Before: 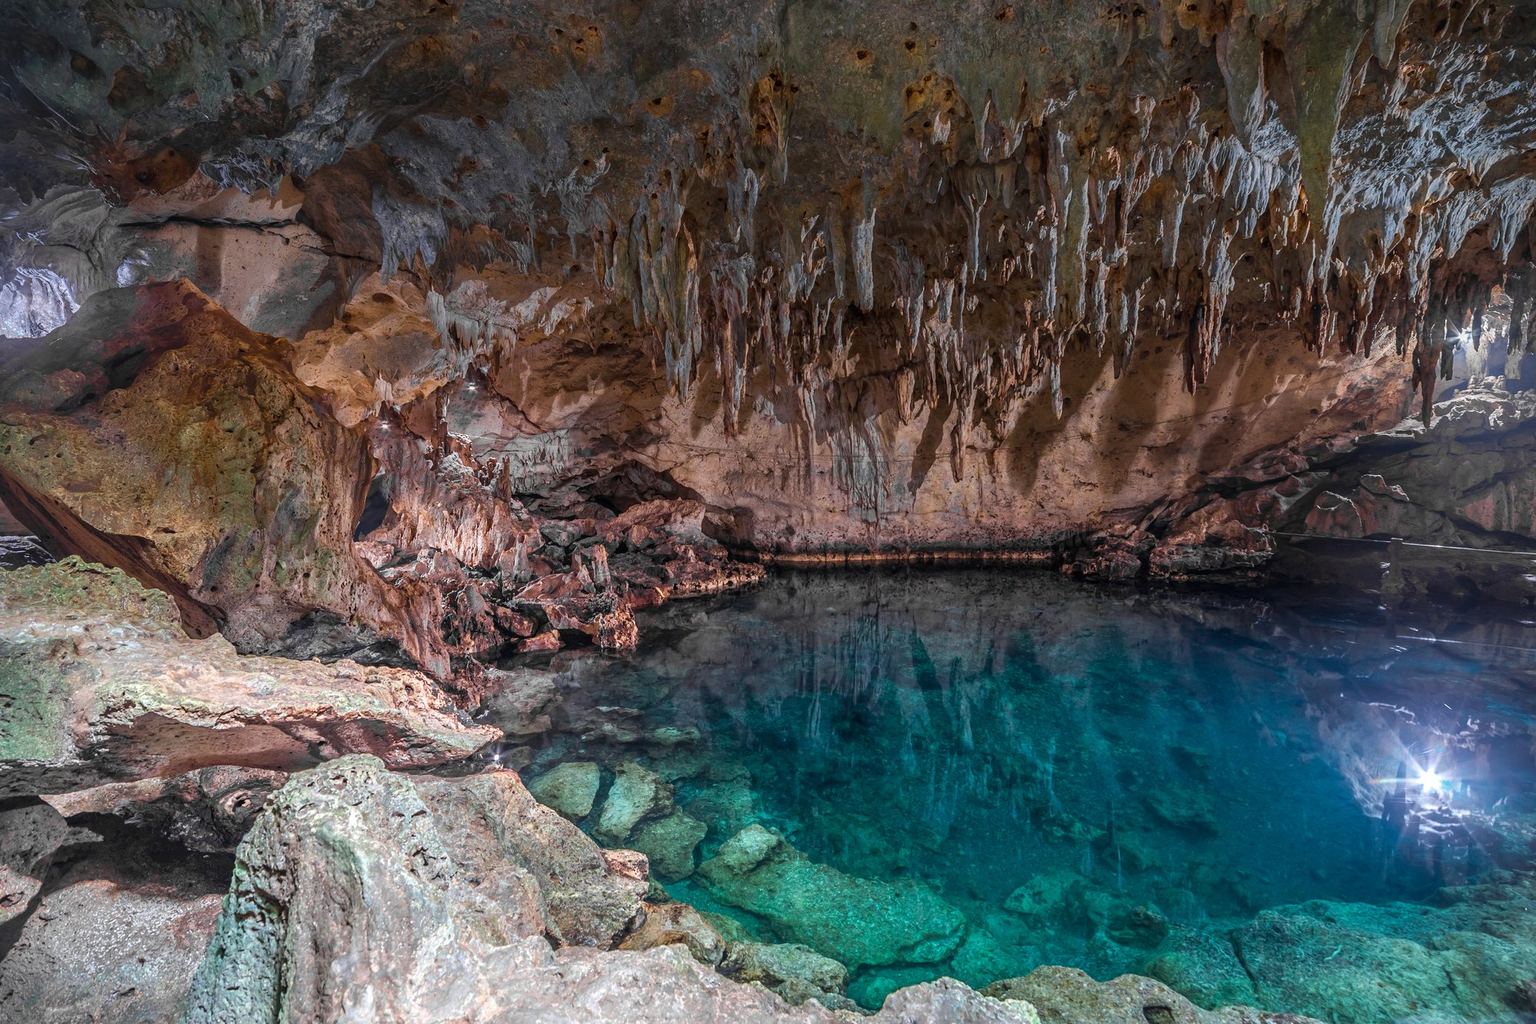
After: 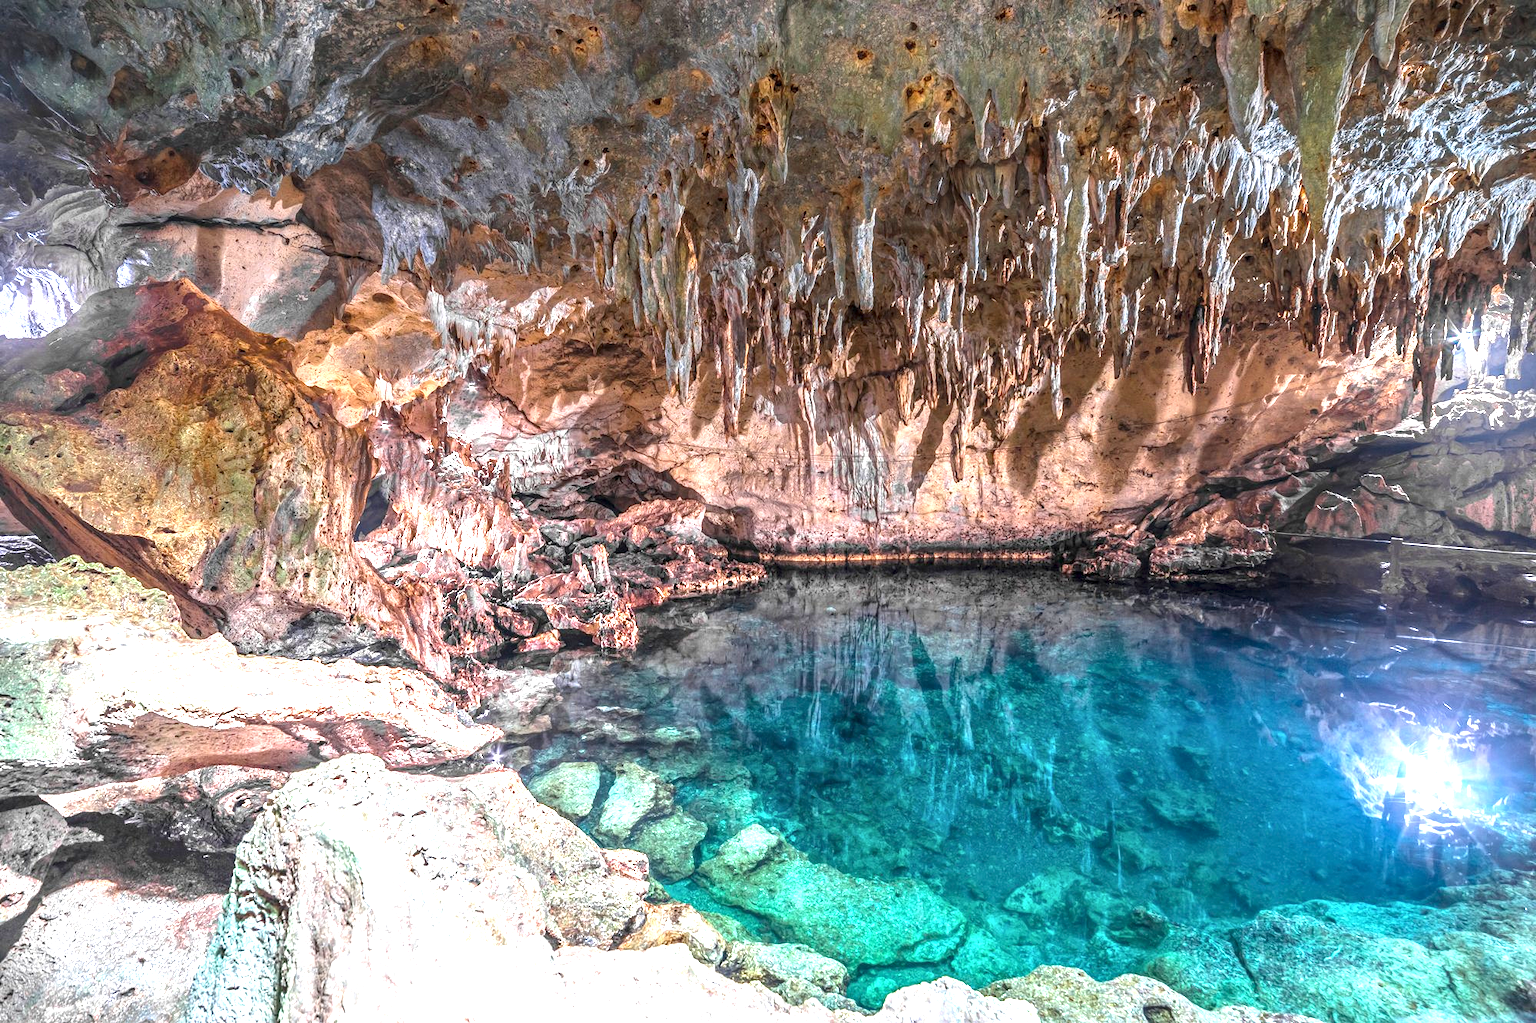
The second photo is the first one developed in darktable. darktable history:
exposure: black level correction 0, exposure 1.7 EV, compensate exposure bias true, compensate highlight preservation false
local contrast: on, module defaults
